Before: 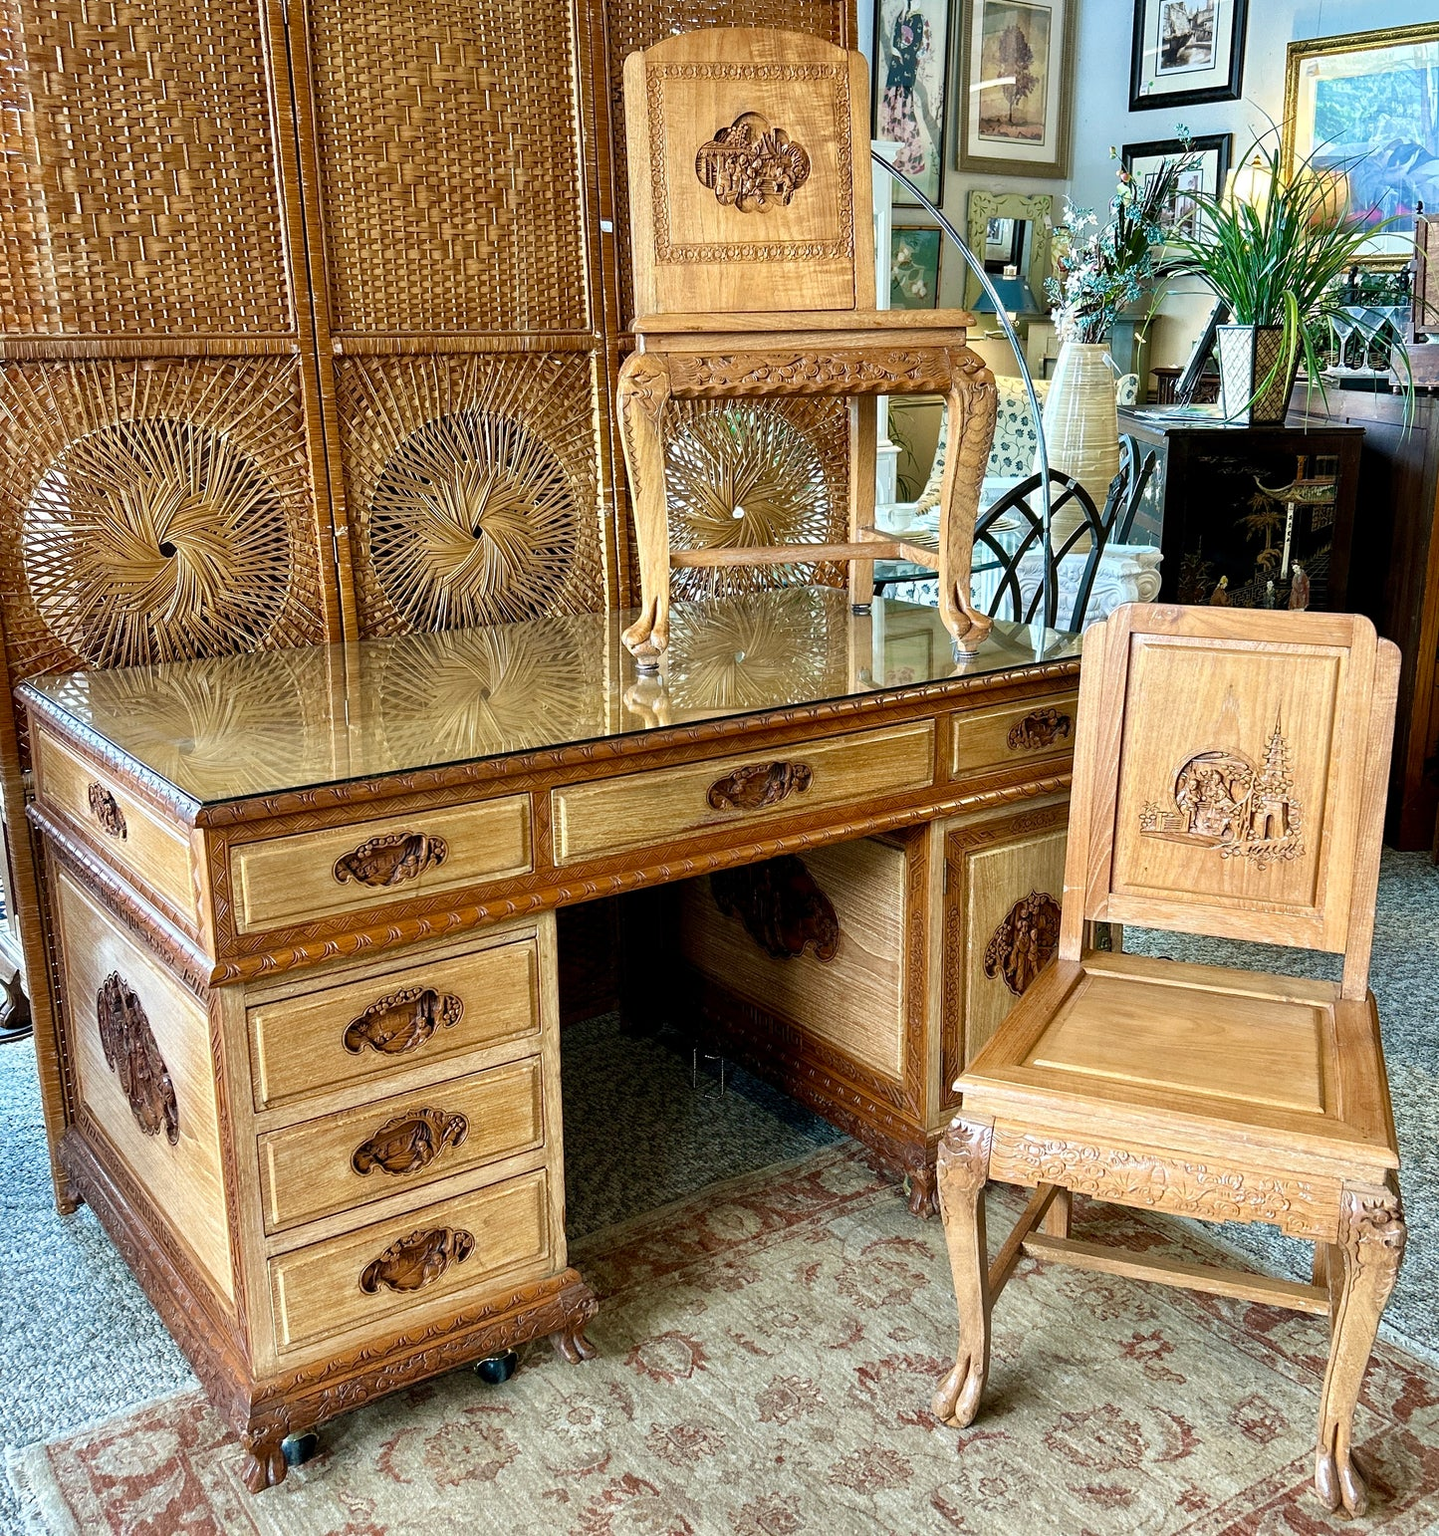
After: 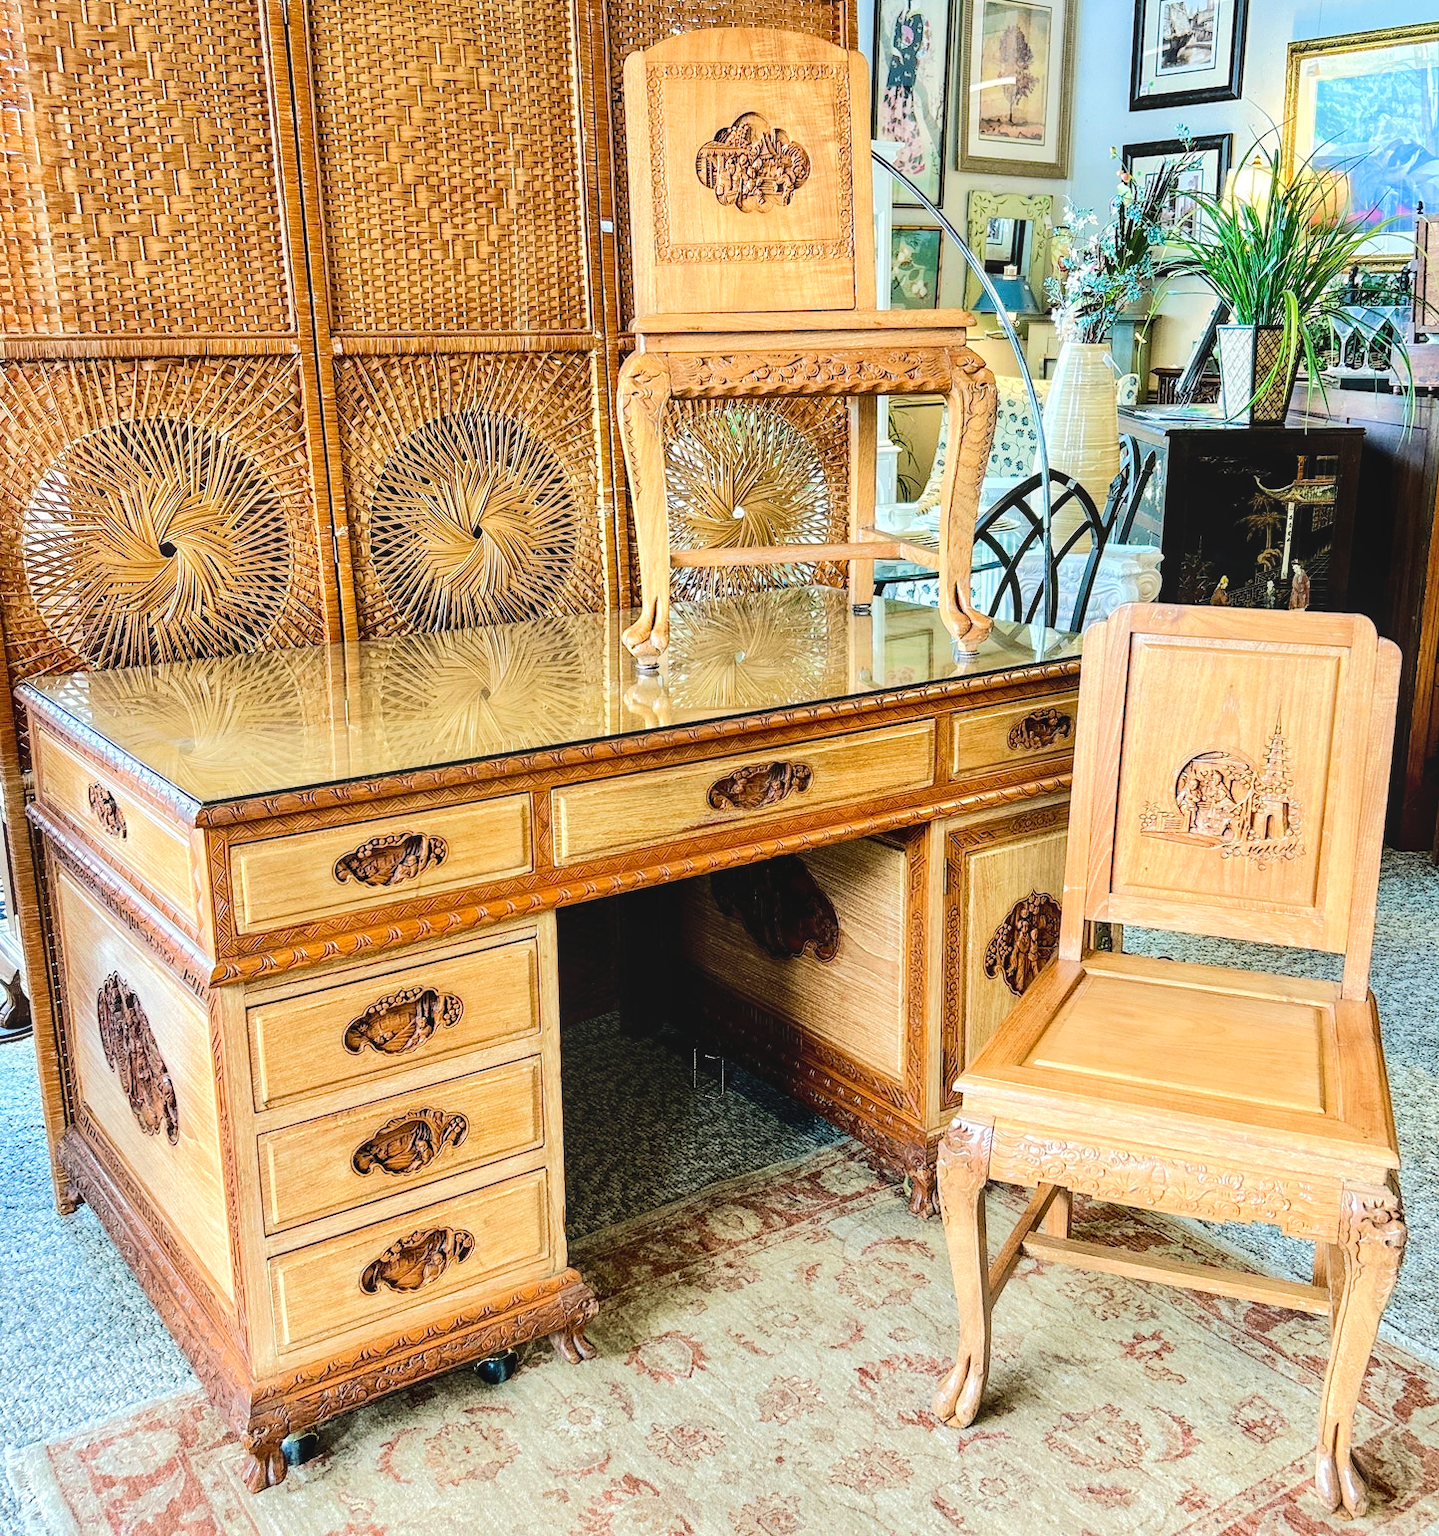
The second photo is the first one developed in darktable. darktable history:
local contrast: detail 110%
tone equalizer: -7 EV 0.143 EV, -6 EV 0.593 EV, -5 EV 1.14 EV, -4 EV 1.32 EV, -3 EV 1.16 EV, -2 EV 0.6 EV, -1 EV 0.15 EV, edges refinement/feathering 500, mask exposure compensation -1.57 EV, preserve details no
